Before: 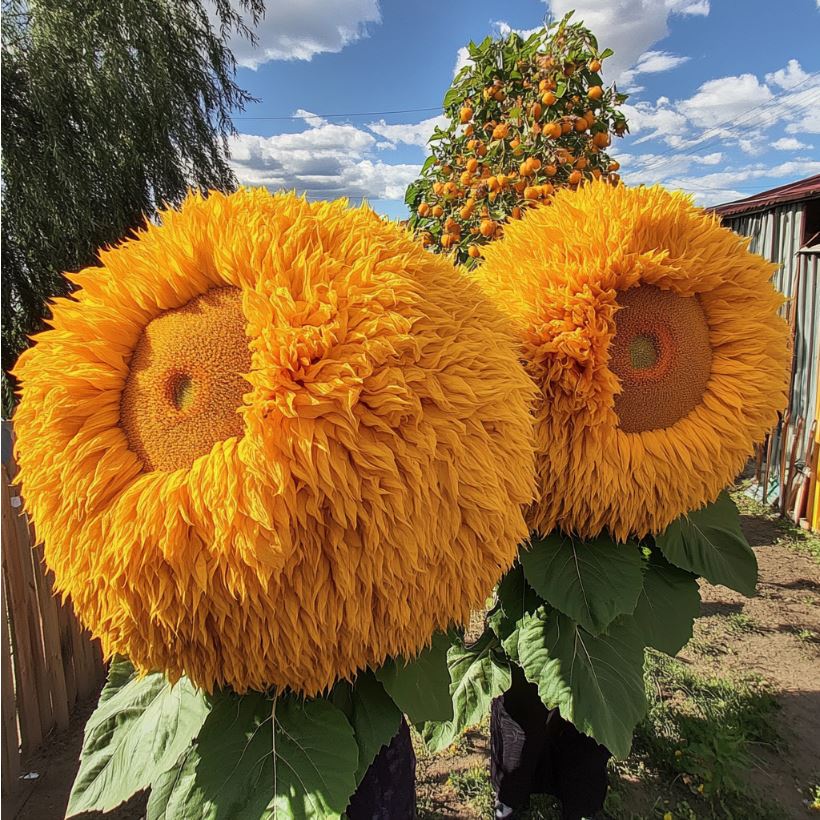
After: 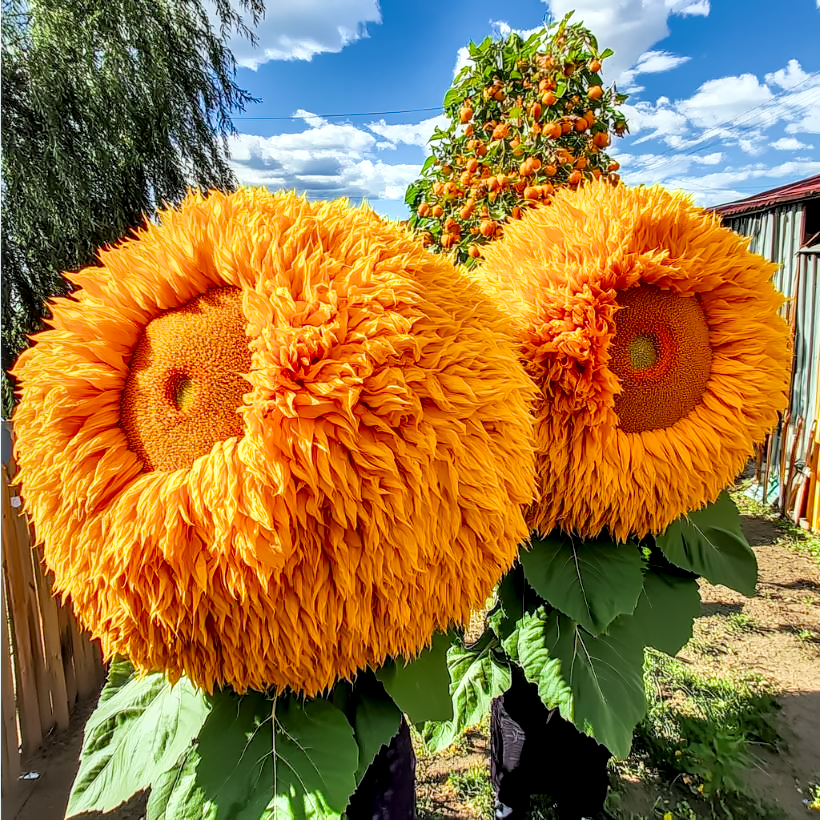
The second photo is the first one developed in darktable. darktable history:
local contrast: detail 160%
color calibration: illuminant Planckian (black body), adaptation linear Bradford (ICC v4), x 0.361, y 0.366, temperature 4511.61 K, saturation algorithm version 1 (2020)
color balance: contrast 8.5%, output saturation 105%
denoise (profiled): preserve shadows 1.31, scattering 0.016, a [-1, 0, 0], mode non-local means auto, compensate highlight preservation false
exposure: exposure 1 EV, compensate highlight preservation false
filmic rgb: black relative exposure -8.79 EV, white relative exposure 4.98 EV, threshold 6 EV, target black luminance 0%, hardness 3.77, latitude 66.34%, contrast 0.822, highlights saturation mix 10%, shadows ↔ highlights balance 20%, add noise in highlights 0.1, color science v4 (2020), iterations of high-quality reconstruction 0, type of noise poissonian, enable highlight reconstruction true
